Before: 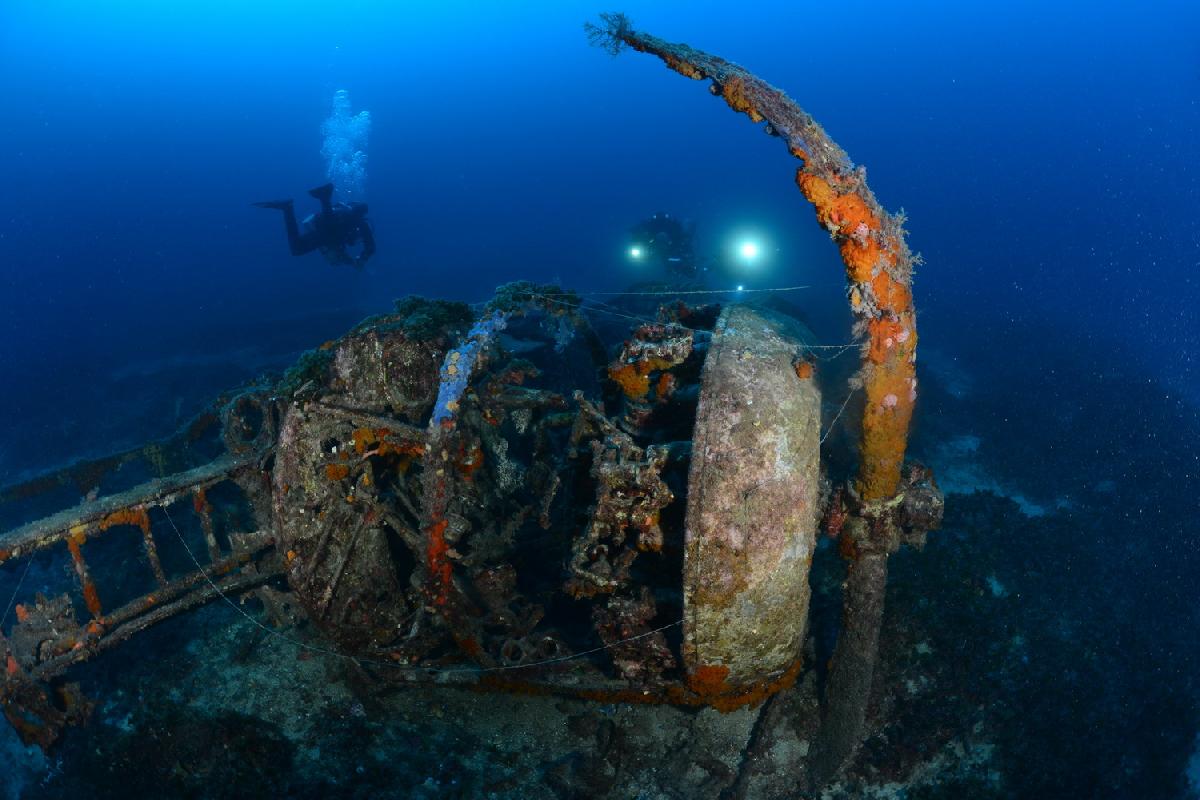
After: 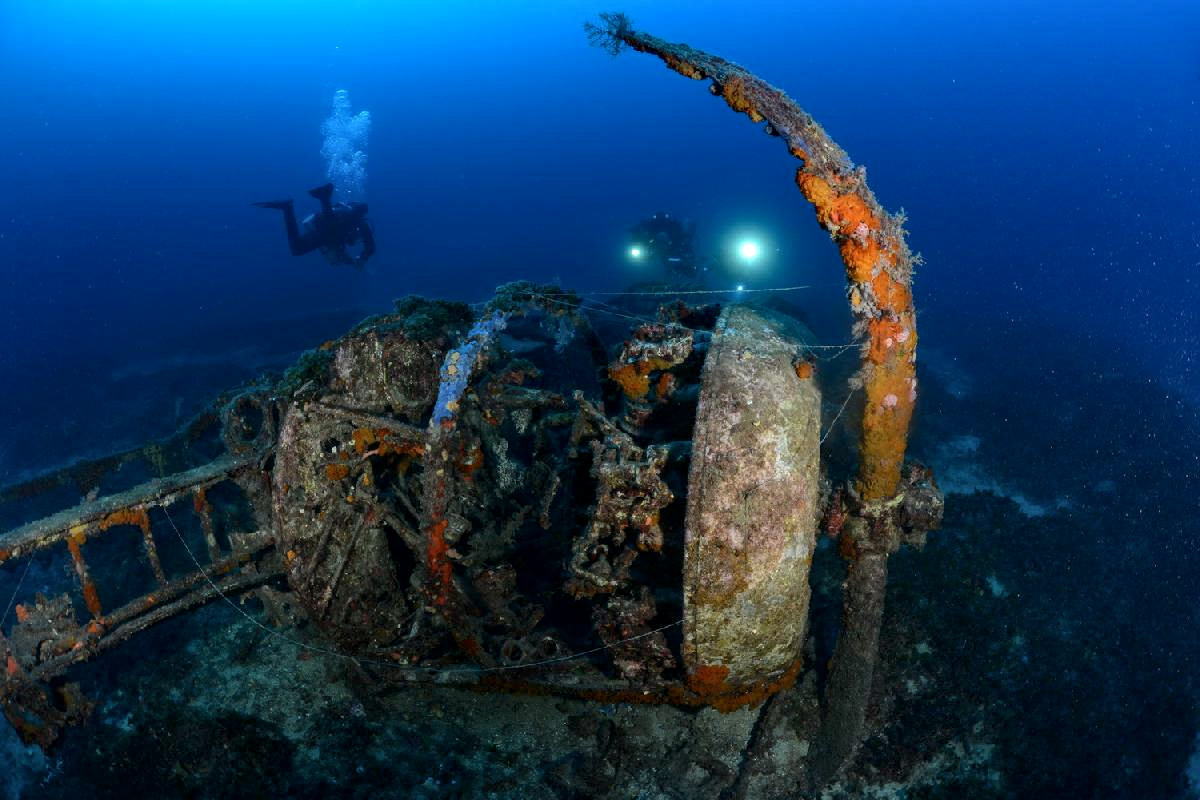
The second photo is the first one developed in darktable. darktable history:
haze removal: compatibility mode true, adaptive false
local contrast: on, module defaults
tone equalizer: edges refinement/feathering 500, mask exposure compensation -1.57 EV, preserve details no
